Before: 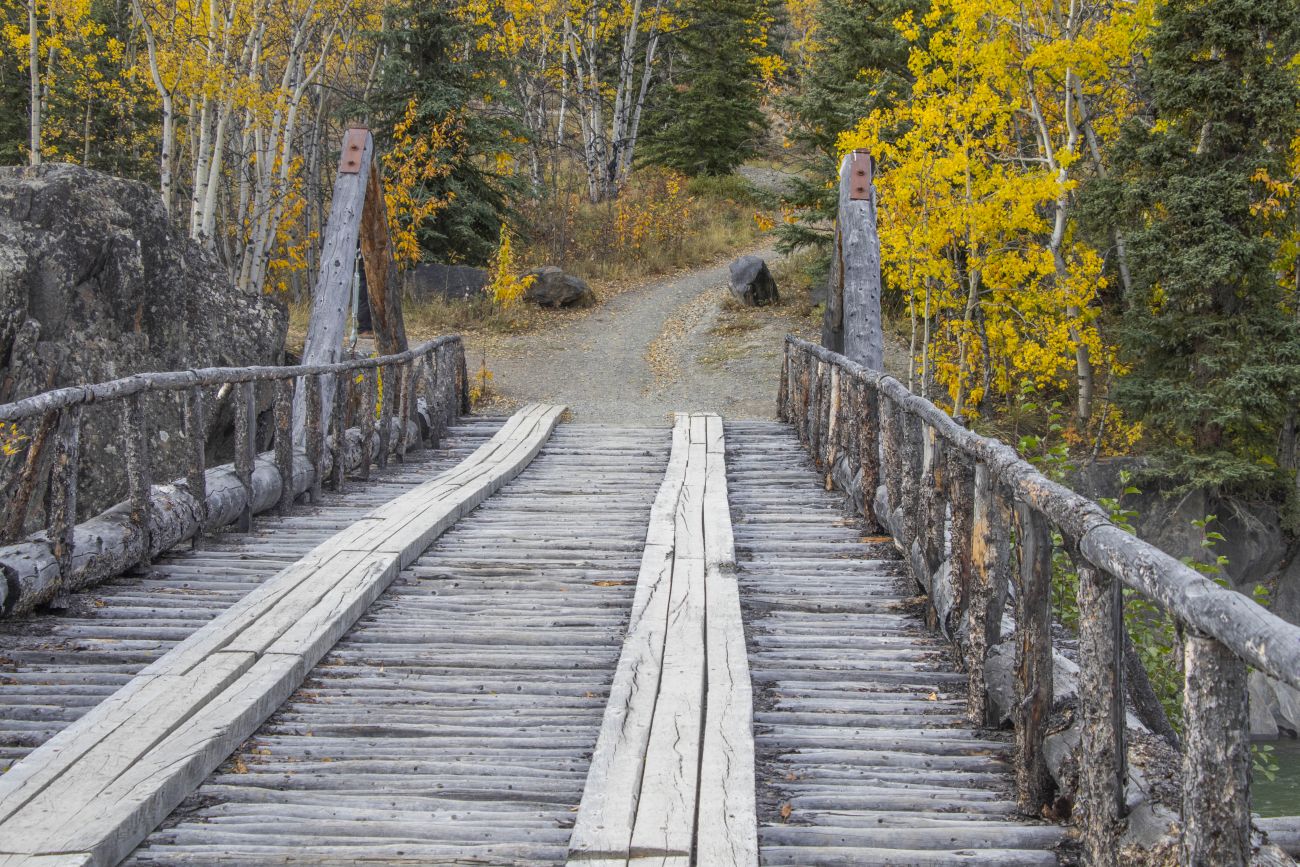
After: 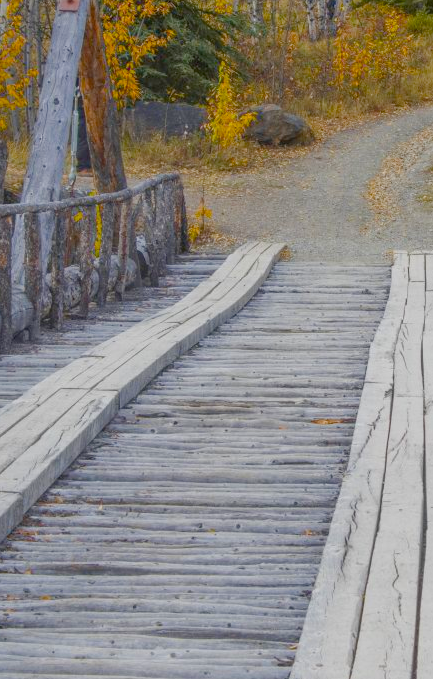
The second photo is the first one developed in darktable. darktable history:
color balance rgb: perceptual saturation grading › global saturation 40.901%, perceptual saturation grading › highlights -24.972%, perceptual saturation grading › mid-tones 34.319%, perceptual saturation grading › shadows 34.539%, hue shift -4.48°, contrast -20.842%
crop and rotate: left 21.647%, top 18.687%, right 45.007%, bottom 2.988%
